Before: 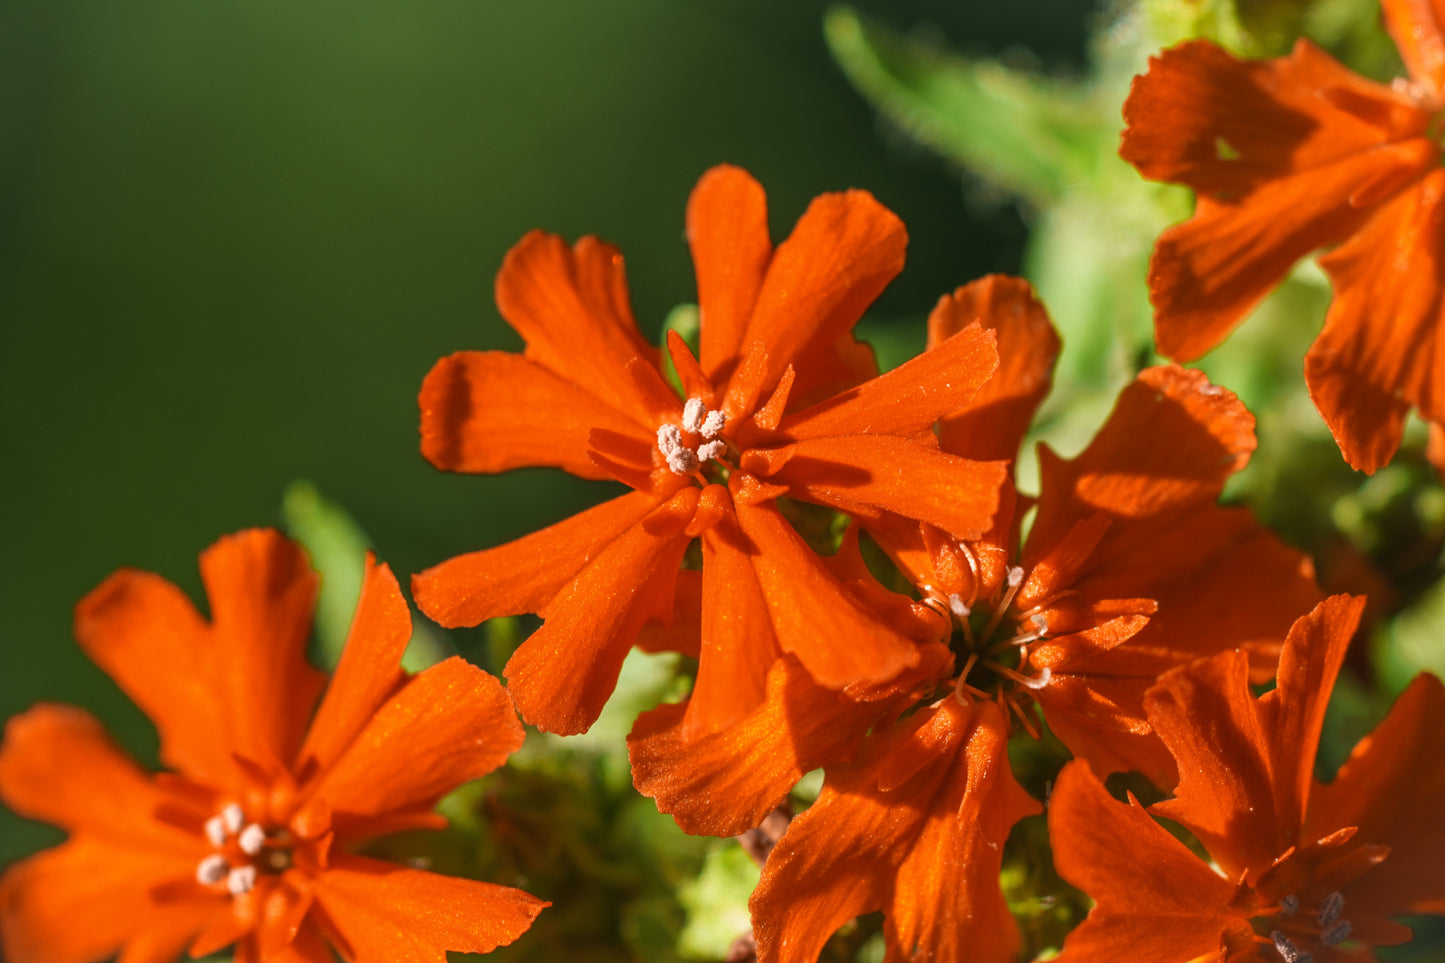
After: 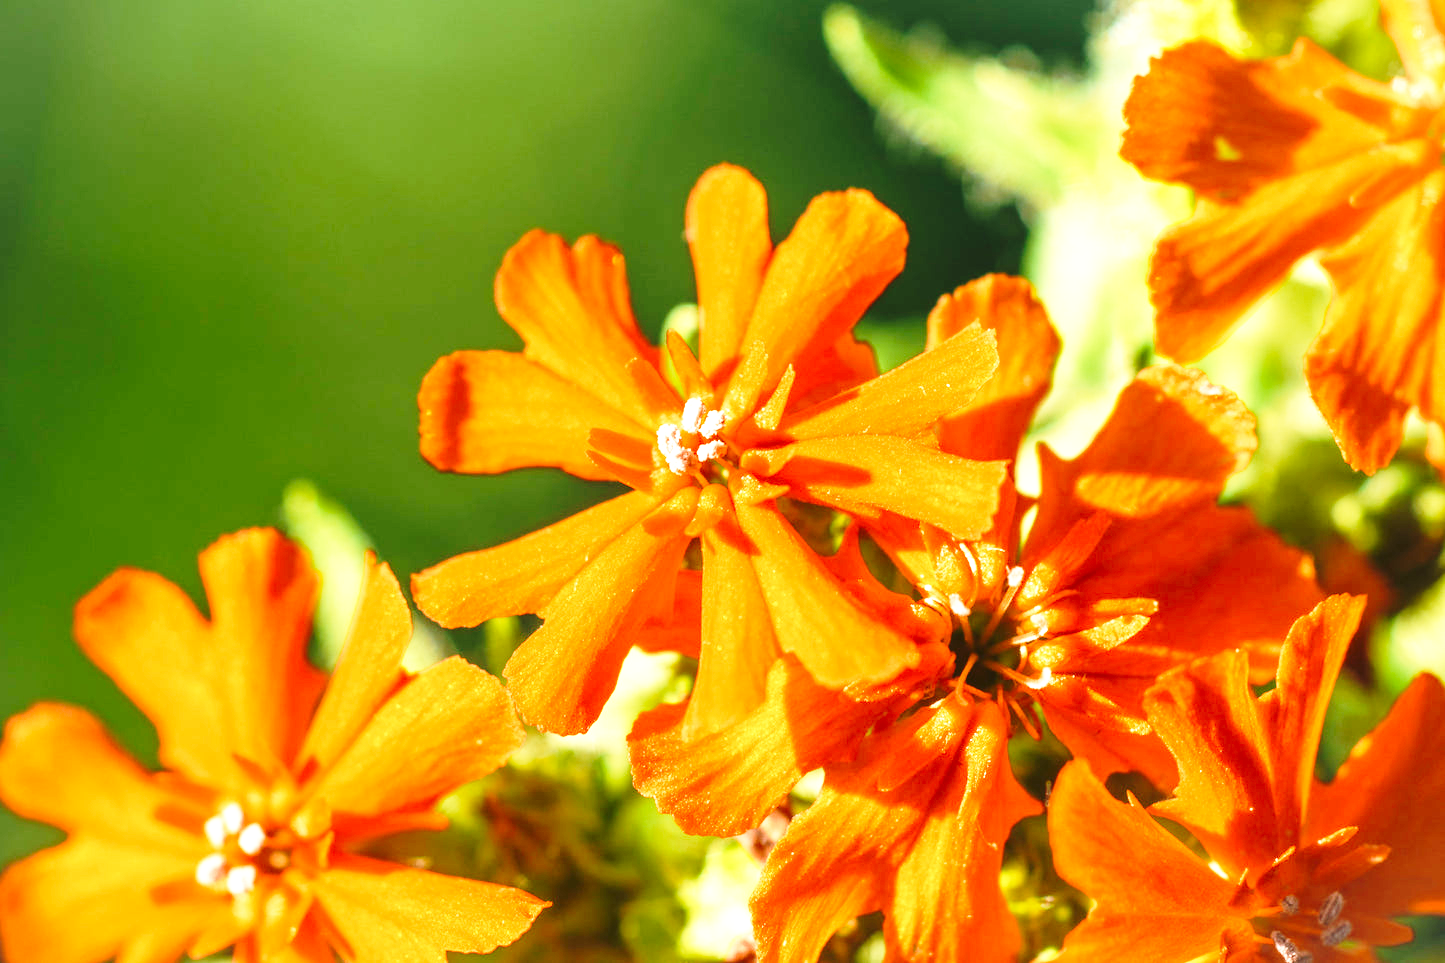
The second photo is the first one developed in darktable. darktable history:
base curve: curves: ch0 [(0, 0) (0.036, 0.037) (0.121, 0.228) (0.46, 0.76) (0.859, 0.983) (1, 1)], preserve colors none
shadows and highlights: radius 330.96, shadows 54.92, highlights -98.26, compress 94.62%, soften with gaussian
exposure: exposure 1.156 EV, compensate highlight preservation false
